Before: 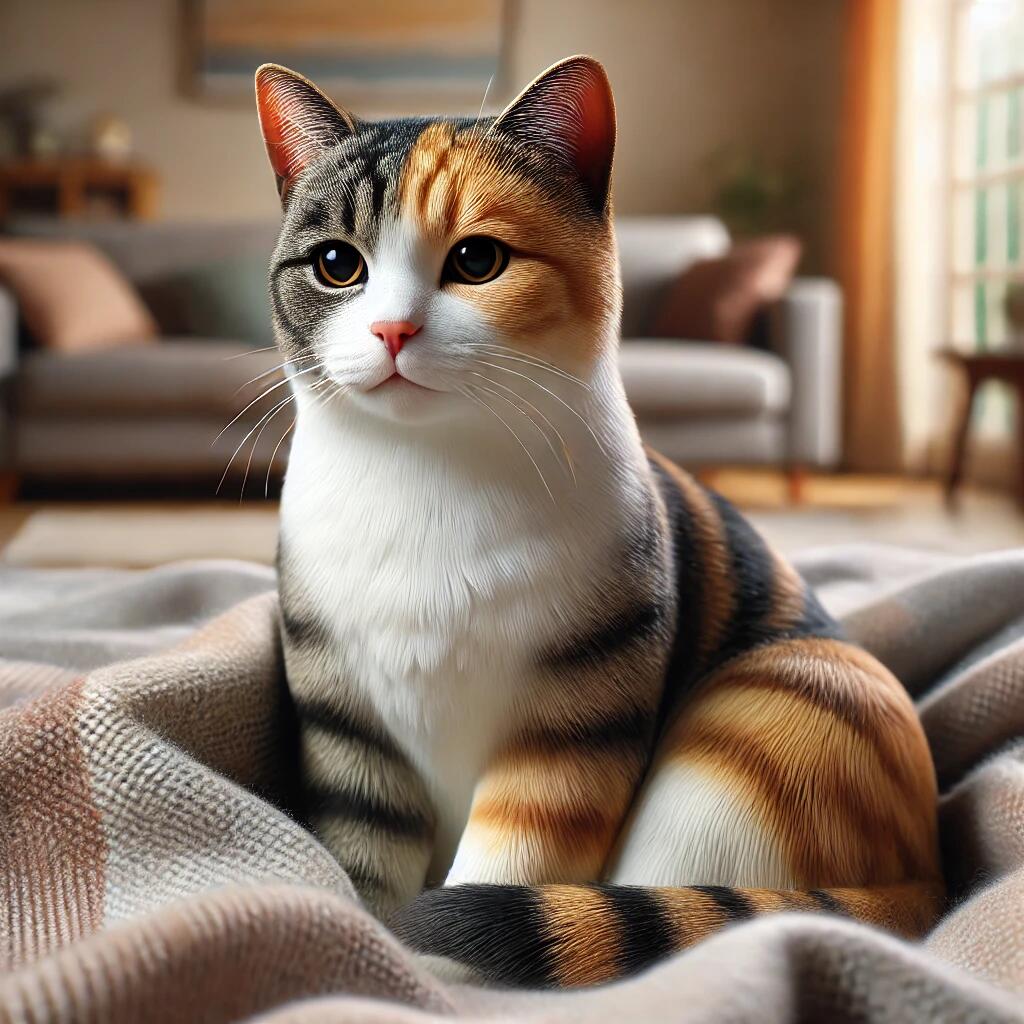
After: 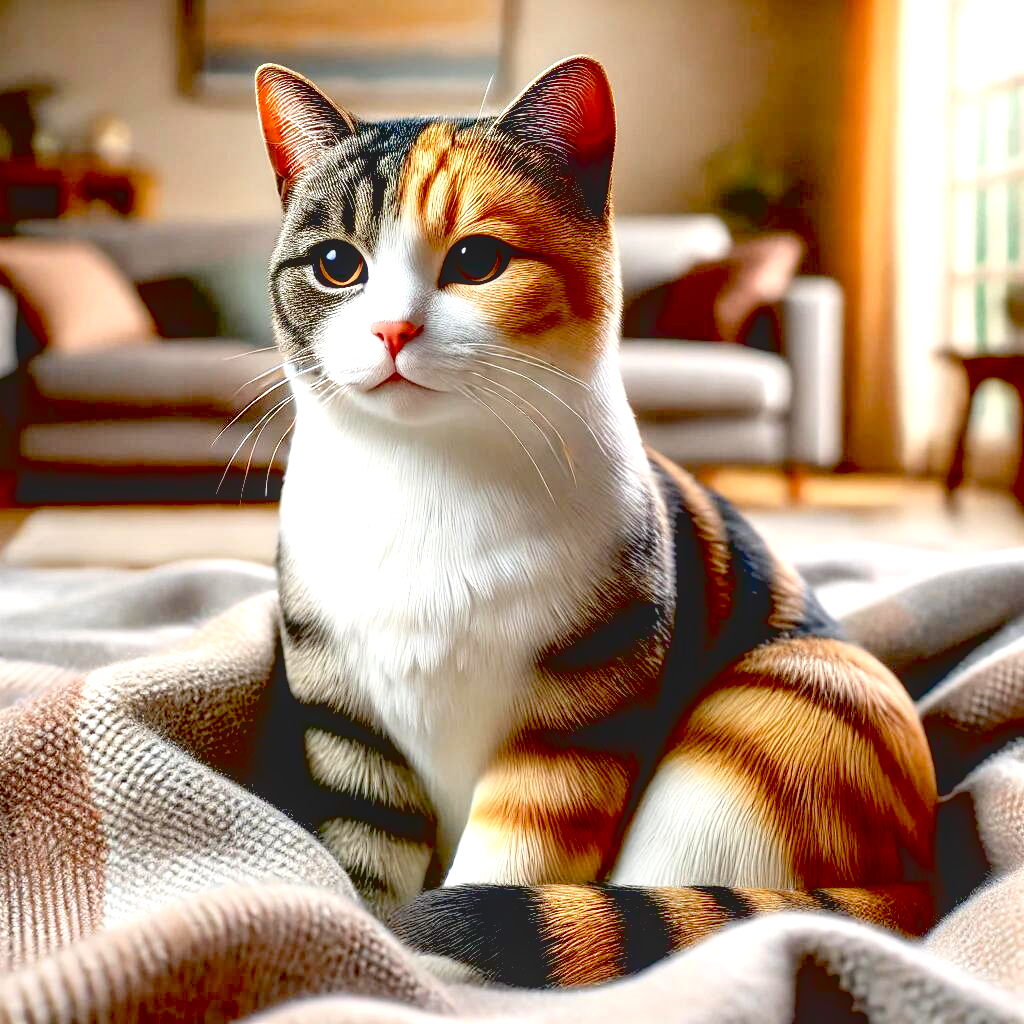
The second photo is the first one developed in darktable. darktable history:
tone curve: curves: ch0 [(0, 0) (0.003, 0.014) (0.011, 0.019) (0.025, 0.029) (0.044, 0.047) (0.069, 0.071) (0.1, 0.101) (0.136, 0.131) (0.177, 0.166) (0.224, 0.212) (0.277, 0.263) (0.335, 0.32) (0.399, 0.387) (0.468, 0.459) (0.543, 0.541) (0.623, 0.626) (0.709, 0.717) (0.801, 0.813) (0.898, 0.909) (1, 1)], color space Lab, independent channels, preserve colors none
contrast brightness saturation: contrast -0.13, brightness 0.048, saturation -0.115
exposure: black level correction 0.033, exposure 0.904 EV, compensate highlight preservation false
local contrast: on, module defaults
